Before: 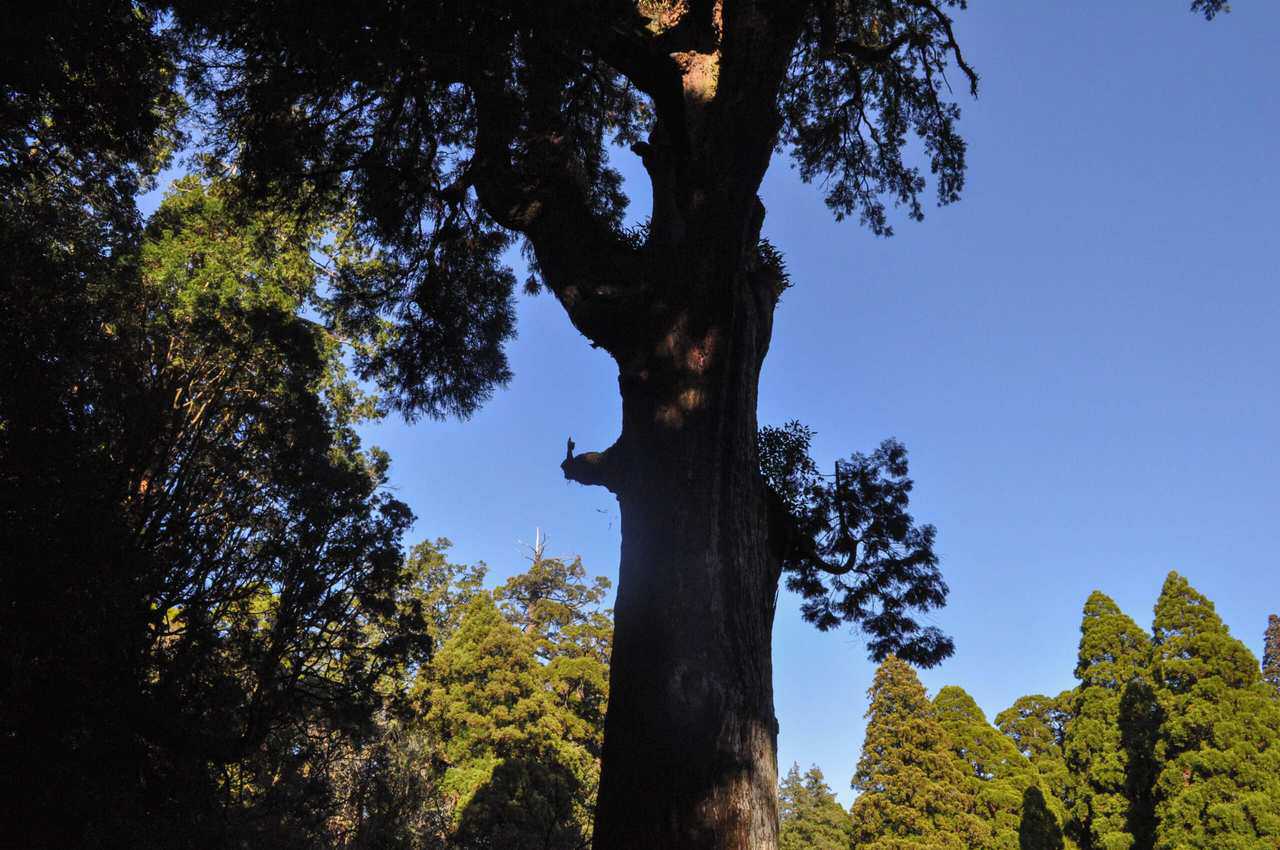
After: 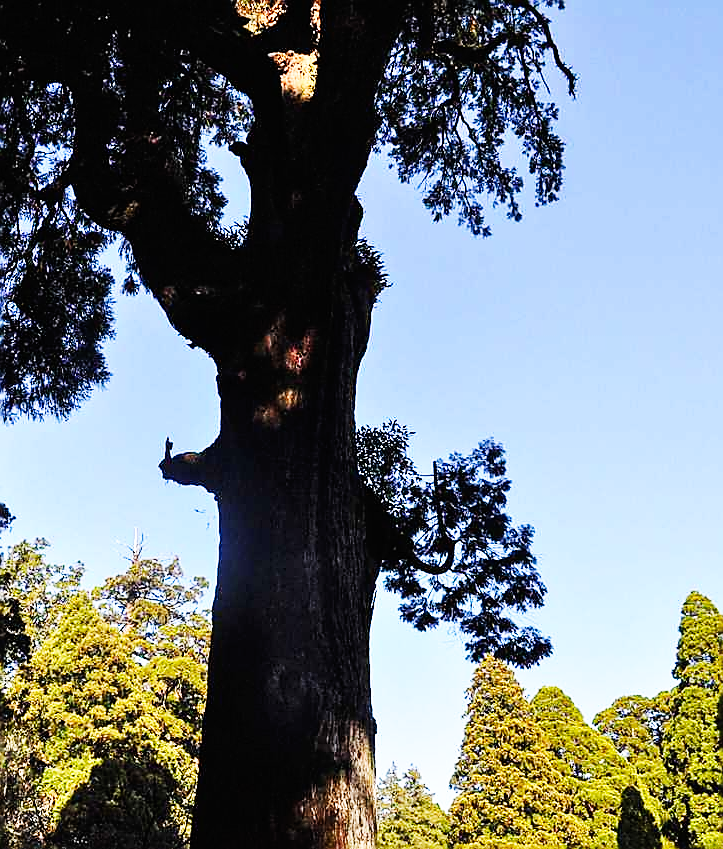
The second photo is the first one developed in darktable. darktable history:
sharpen: radius 1.381, amount 1.264, threshold 0.634
crop: left 31.446%, top 0.006%, right 11.857%
base curve: curves: ch0 [(0, 0) (0.007, 0.004) (0.027, 0.03) (0.046, 0.07) (0.207, 0.54) (0.442, 0.872) (0.673, 0.972) (1, 1)], preserve colors none
